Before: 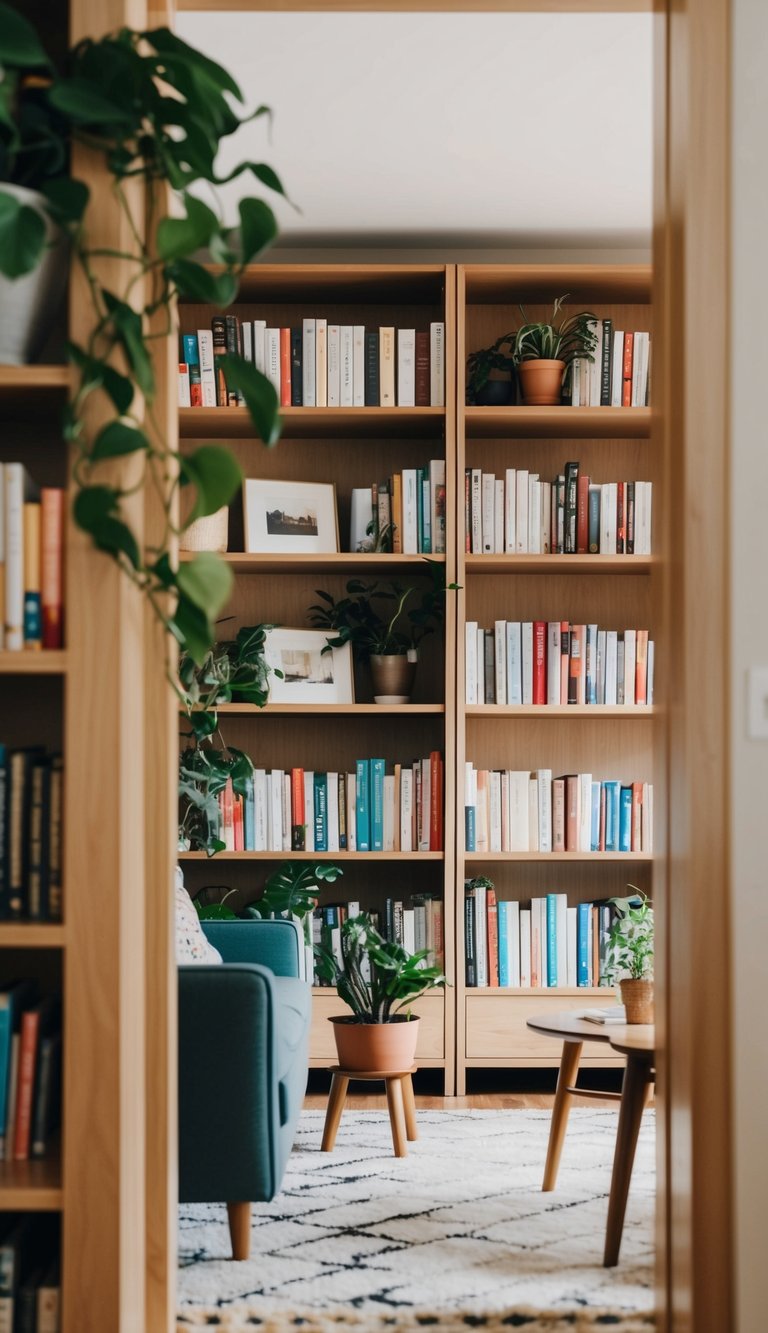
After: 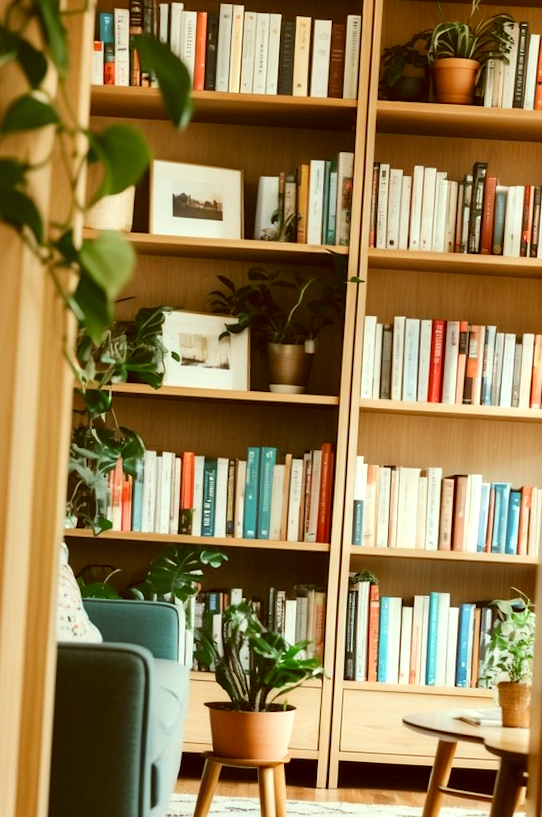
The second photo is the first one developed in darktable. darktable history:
exposure: black level correction 0.001, exposure 0.5 EV, compensate exposure bias true, compensate highlight preservation false
crop and rotate: angle -3.37°, left 9.79%, top 20.73%, right 12.42%, bottom 11.82%
color correction: highlights a* -5.94, highlights b* 9.48, shadows a* 10.12, shadows b* 23.94
